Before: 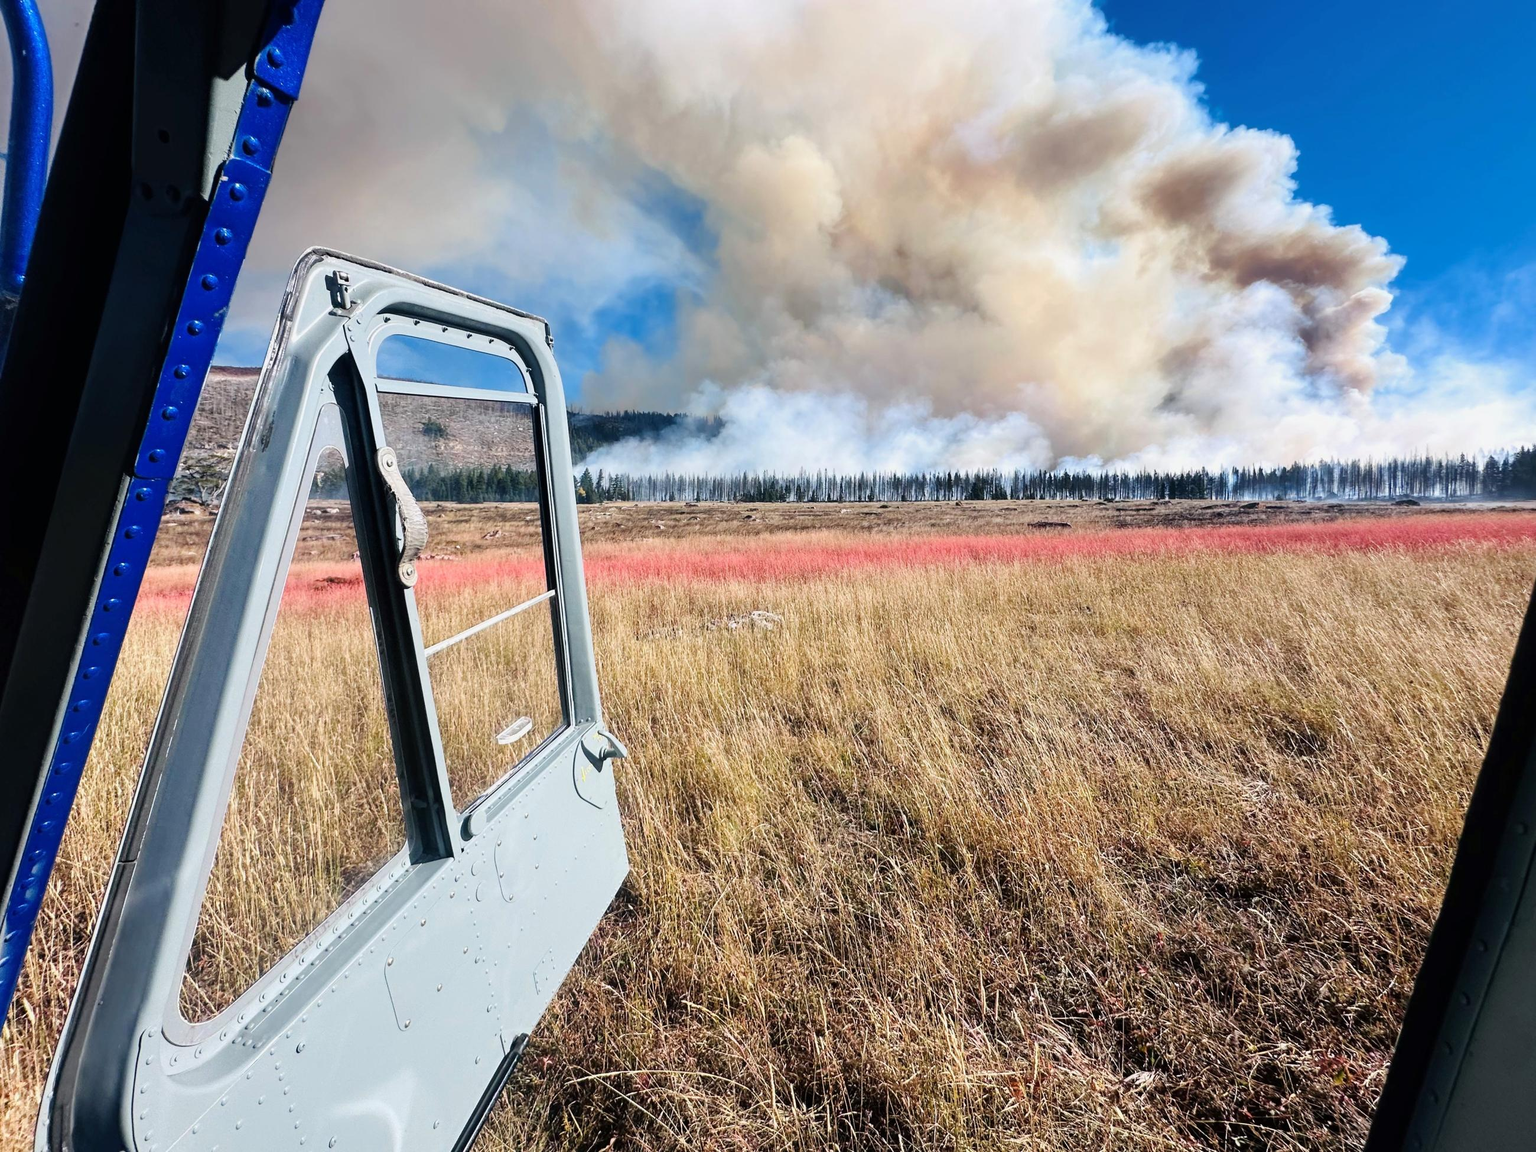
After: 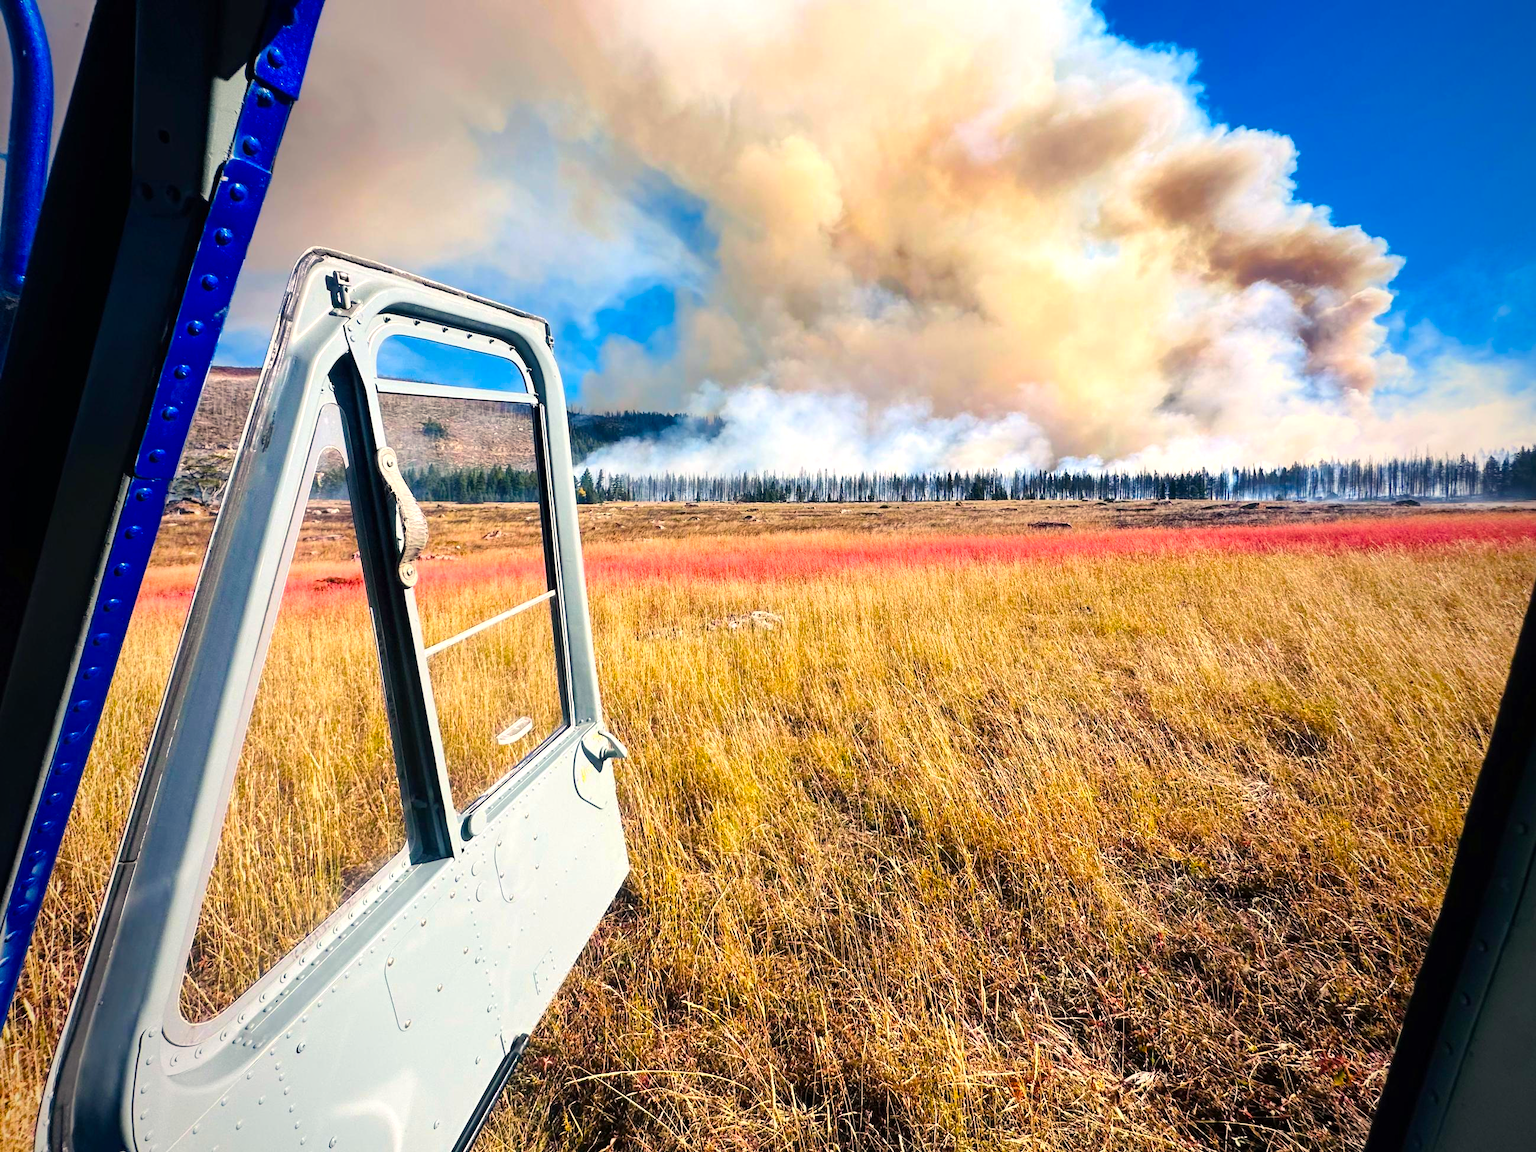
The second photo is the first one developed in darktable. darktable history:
color balance rgb: power › hue 61.71°, highlights gain › chroma 2.286%, highlights gain › hue 74.55°, perceptual saturation grading › global saturation 31.298%, global vibrance 32.65%
vignetting: fall-off start 96.45%, fall-off radius 98.81%, brightness -0.556, saturation 0.003, width/height ratio 0.609
exposure: exposure 0.378 EV, compensate exposure bias true, compensate highlight preservation false
color correction: highlights a* 3.62, highlights b* 5.13
